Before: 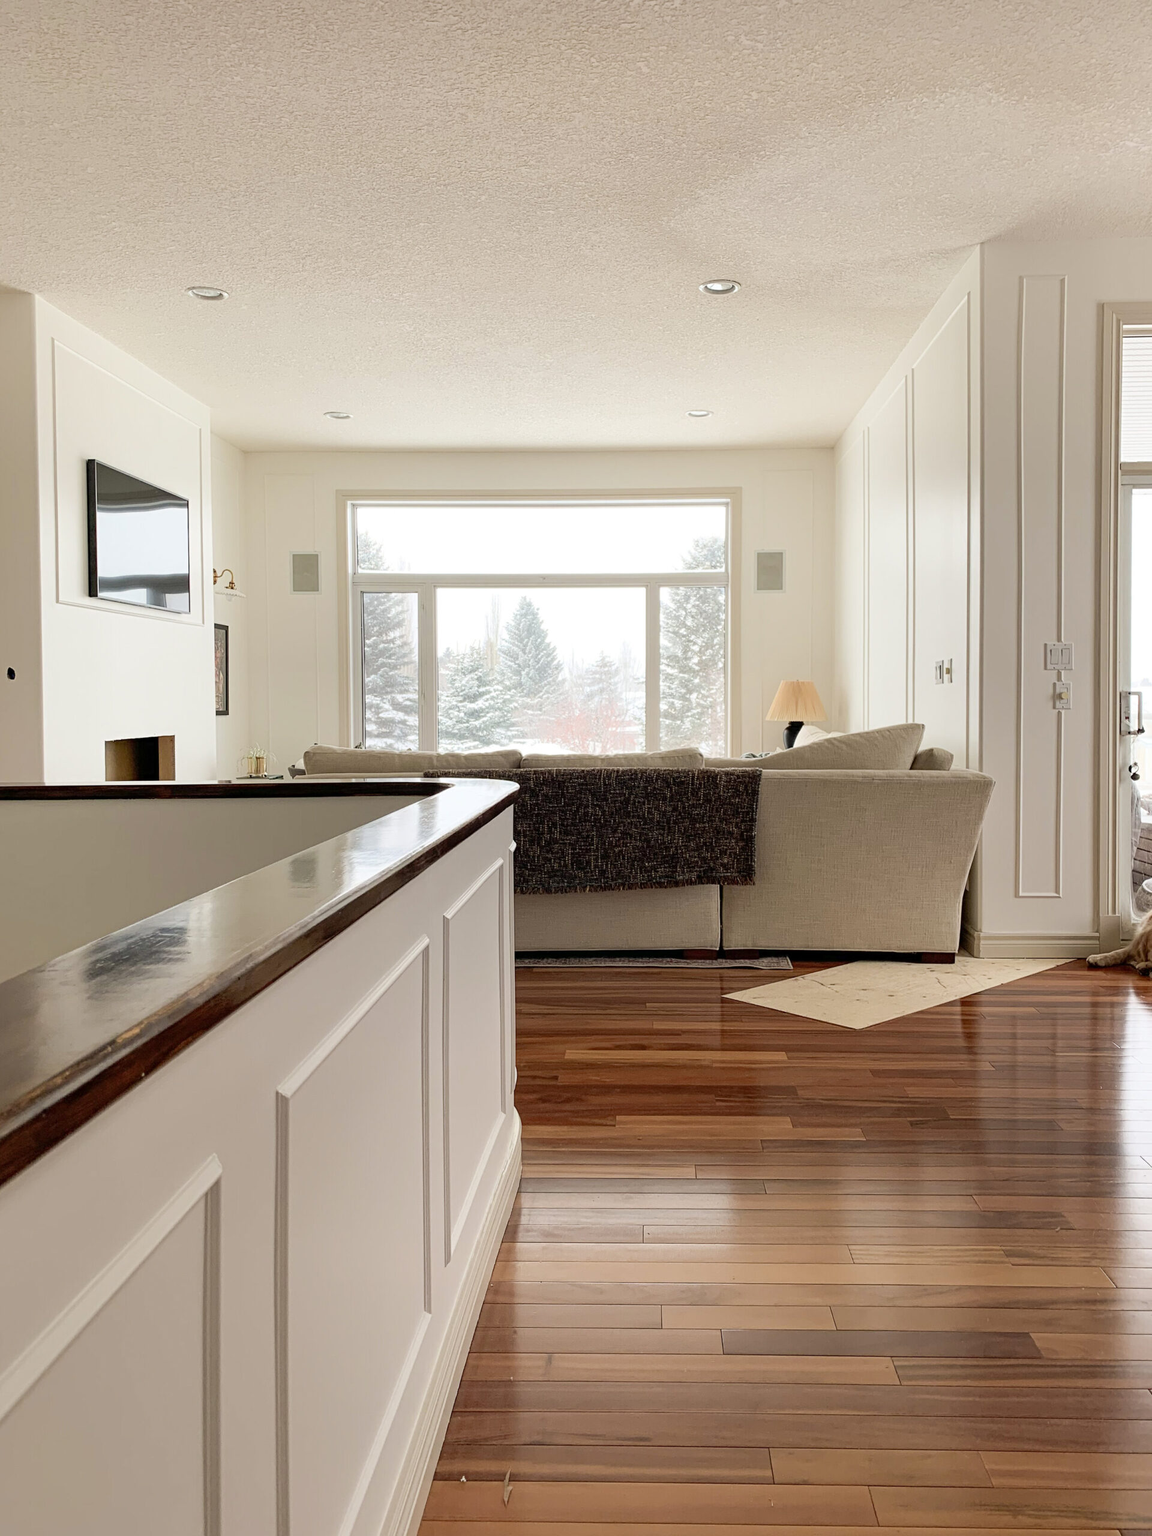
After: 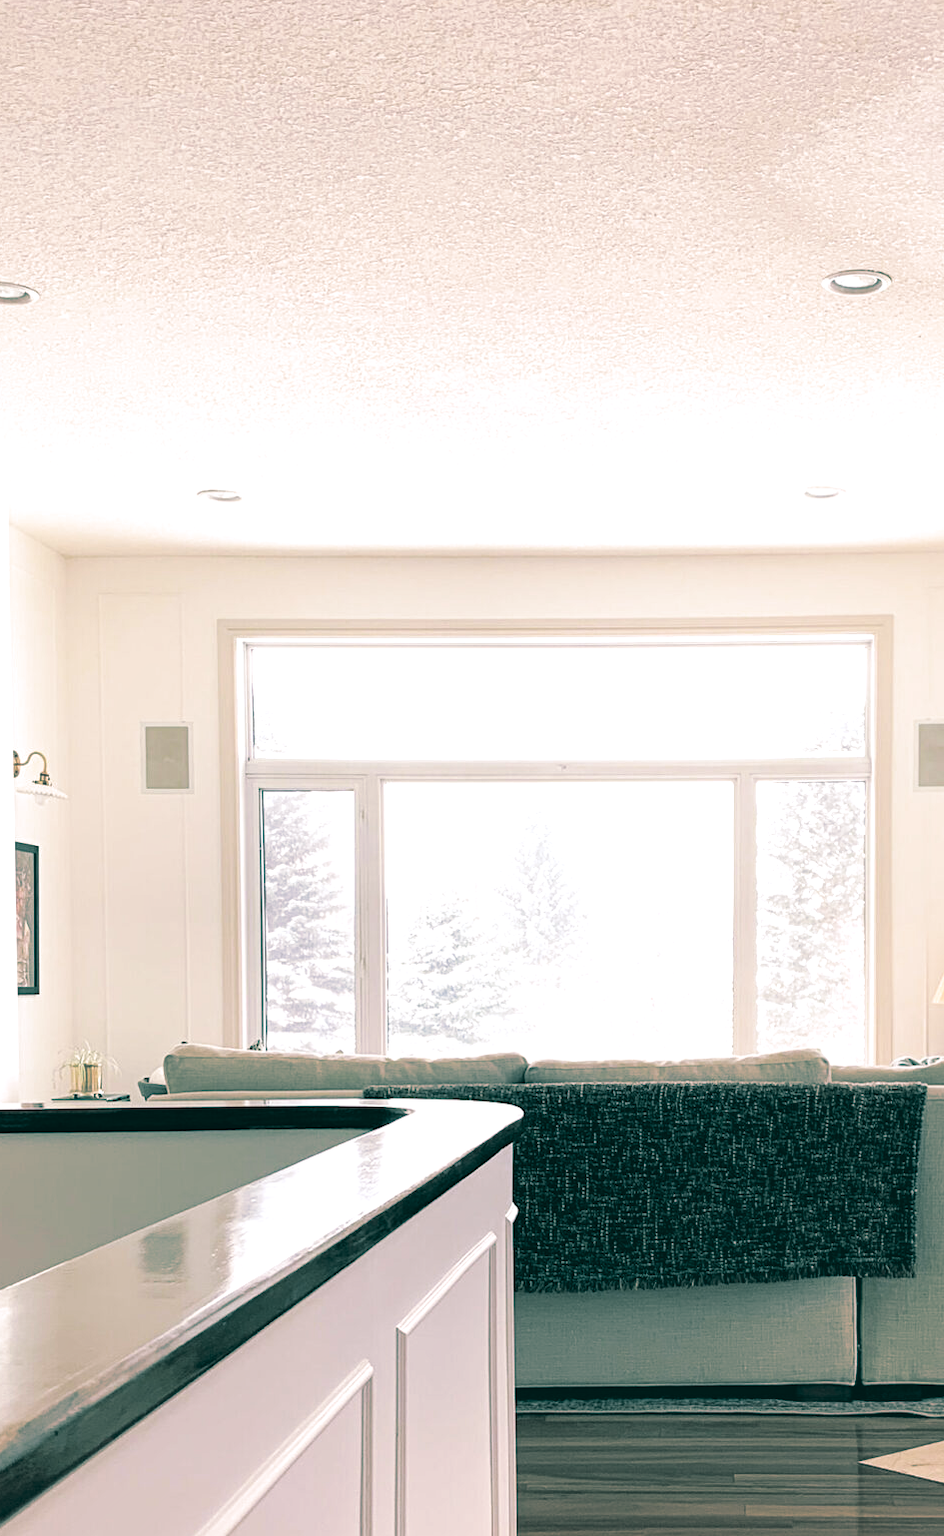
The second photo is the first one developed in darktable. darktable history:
crop: left 17.835%, top 7.675%, right 32.881%, bottom 32.213%
contrast equalizer: octaves 7, y [[0.6 ×6], [0.55 ×6], [0 ×6], [0 ×6], [0 ×6]], mix -0.2
exposure: exposure 0.7 EV, compensate highlight preservation false
color balance: lift [1.005, 0.99, 1.007, 1.01], gamma [1, 1.034, 1.032, 0.966], gain [0.873, 1.055, 1.067, 0.933]
split-toning: shadows › hue 186.43°, highlights › hue 49.29°, compress 30.29%
white balance: red 1.042, blue 1.17
color correction: highlights a* 0.003, highlights b* -0.283
